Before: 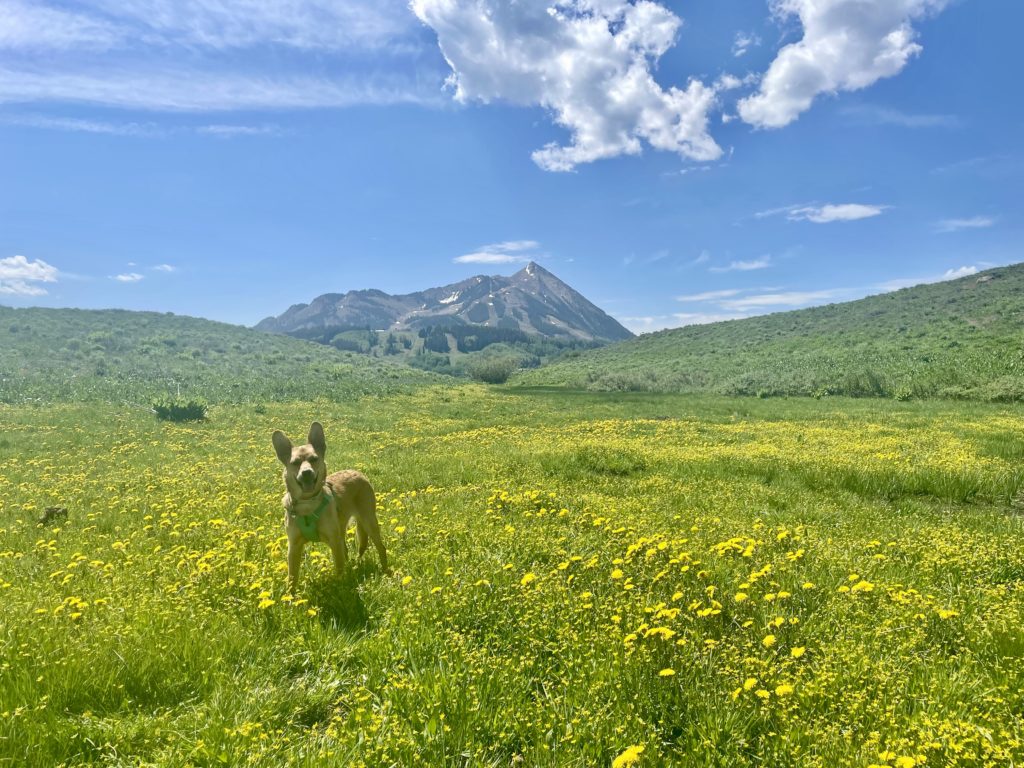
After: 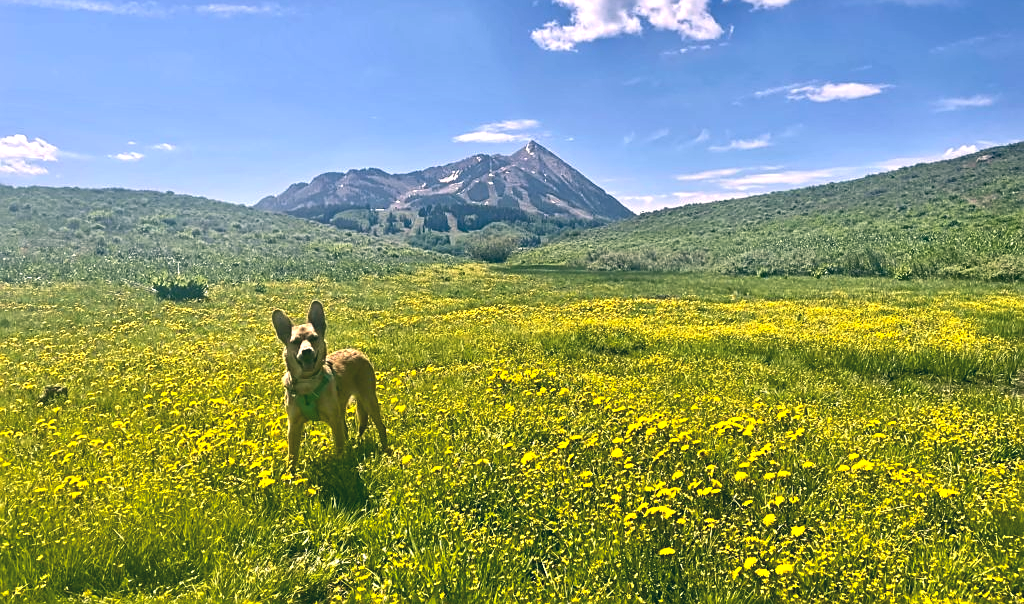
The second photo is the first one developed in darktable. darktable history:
sharpen: on, module defaults
color balance rgb: perceptual brilliance grading › highlights 14.29%, perceptual brilliance grading › mid-tones -5.92%, perceptual brilliance grading › shadows -26.83%, global vibrance 31.18%
crop and rotate: top 15.774%, bottom 5.506%
color correction: highlights a* 14.46, highlights b* 5.85, shadows a* -5.53, shadows b* -15.24, saturation 0.85
